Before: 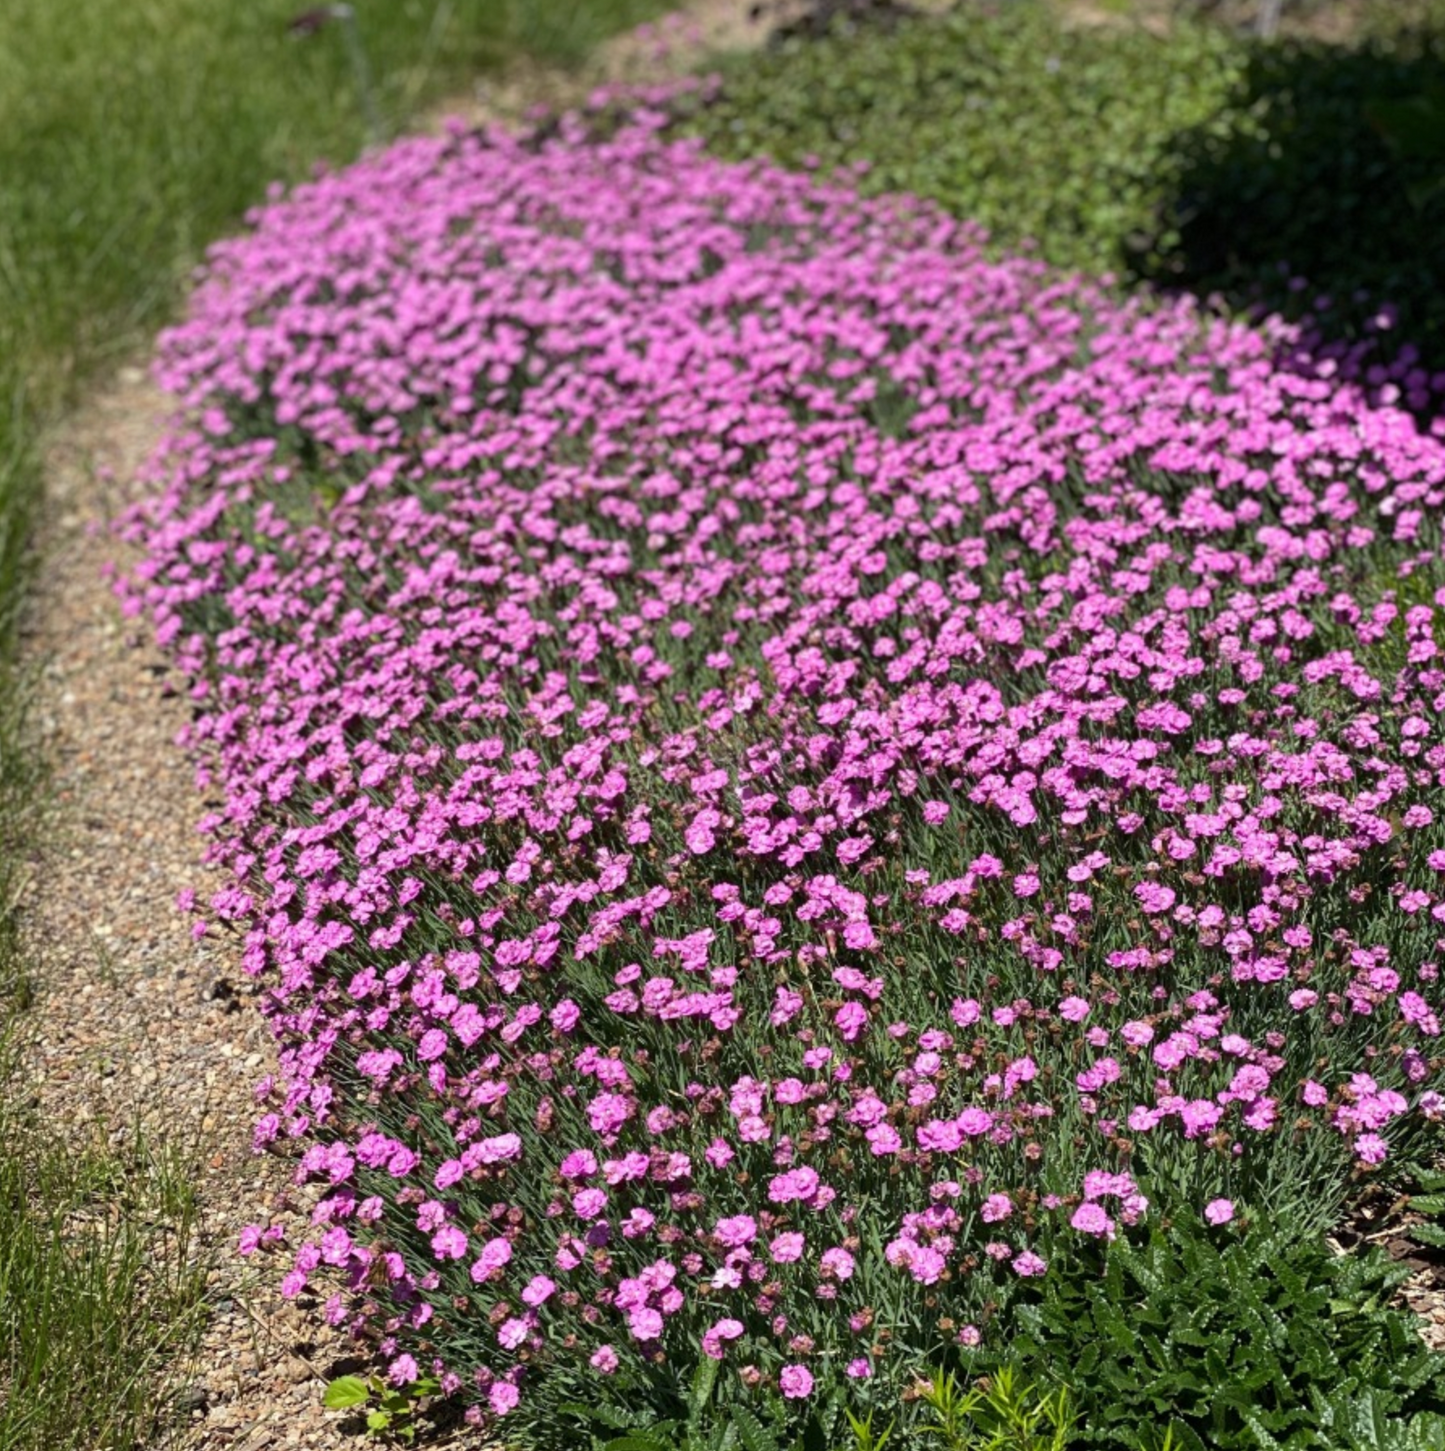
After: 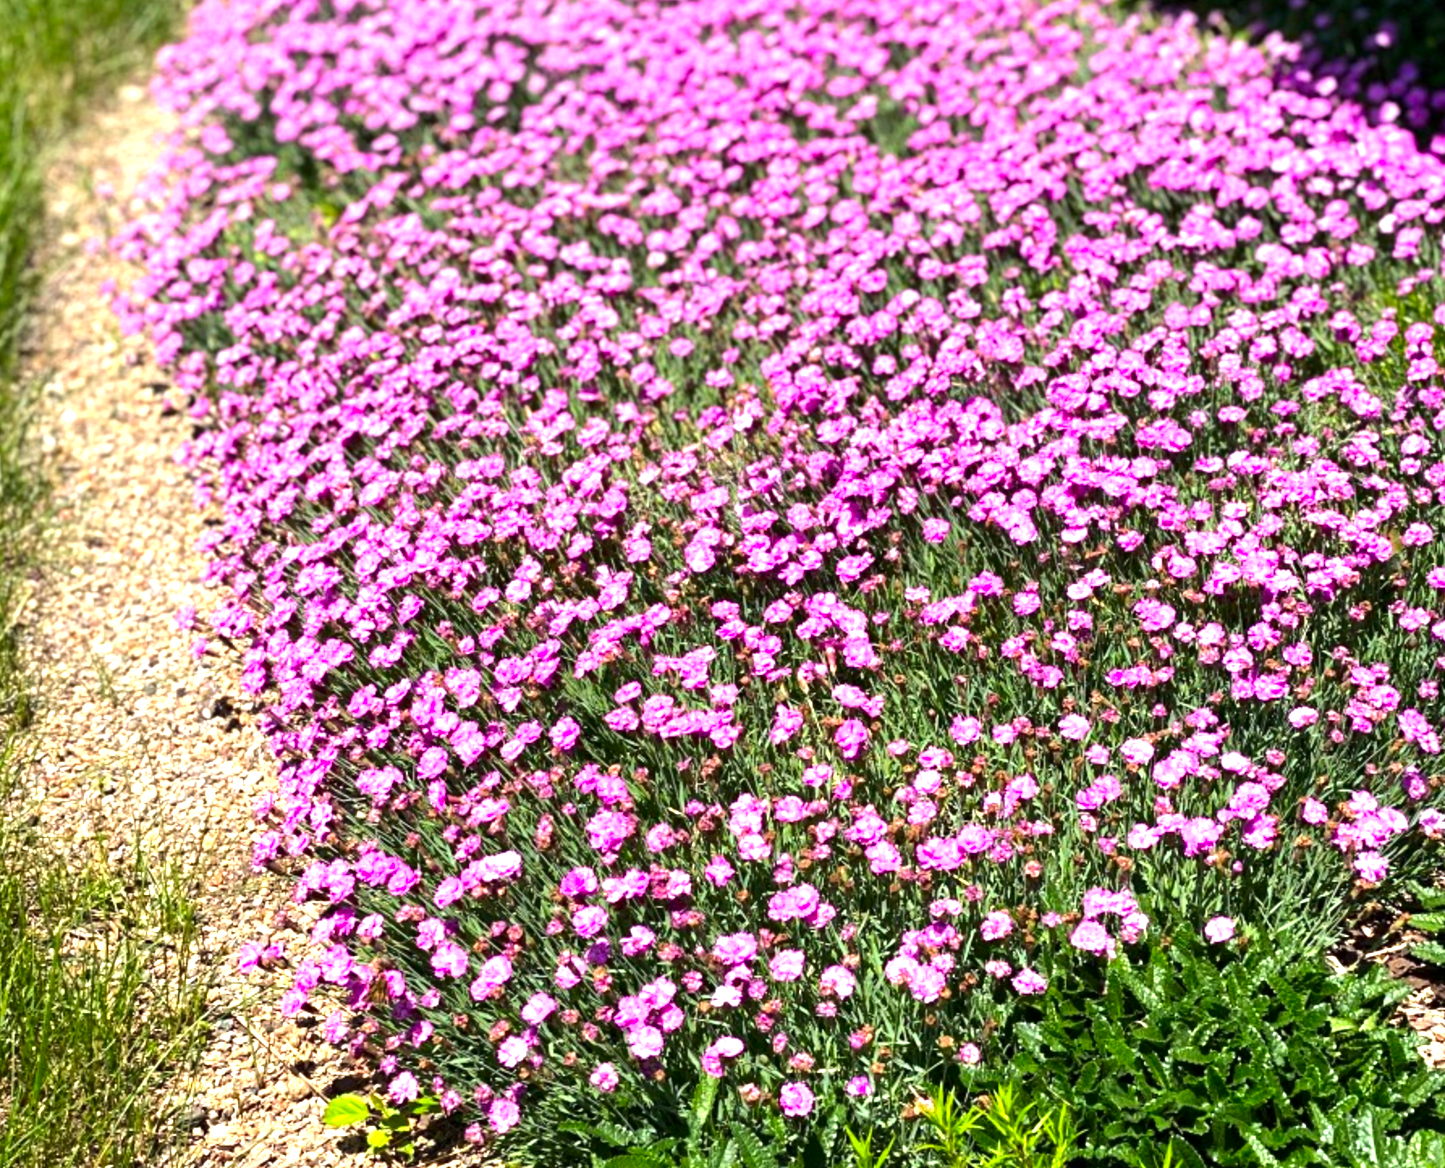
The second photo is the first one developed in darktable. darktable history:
exposure: black level correction 0, exposure 0.95 EV, compensate highlight preservation false
local contrast: mode bilateral grid, contrast 20, coarseness 50, detail 120%, midtone range 0.2
tone equalizer: -8 EV -0.4 EV, -7 EV -0.423 EV, -6 EV -0.368 EV, -5 EV -0.224 EV, -3 EV 0.25 EV, -2 EV 0.318 EV, -1 EV 0.404 EV, +0 EV 0.404 EV, edges refinement/feathering 500, mask exposure compensation -1.57 EV, preserve details no
crop and rotate: top 19.481%
contrast brightness saturation: brightness -0.019, saturation 0.362
